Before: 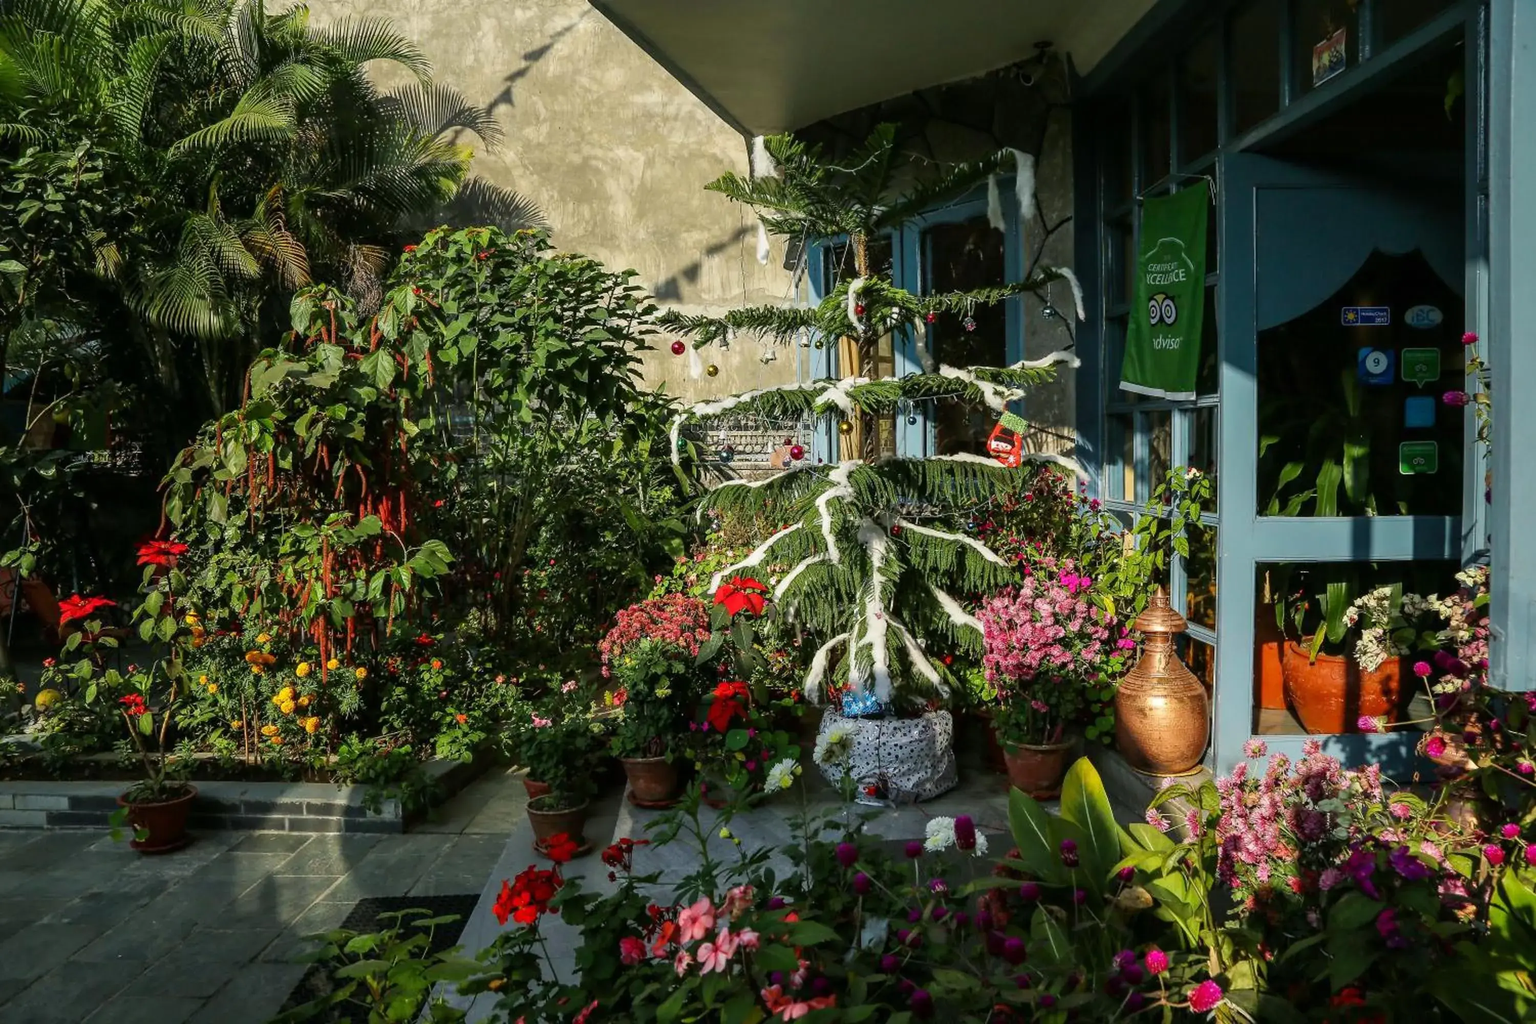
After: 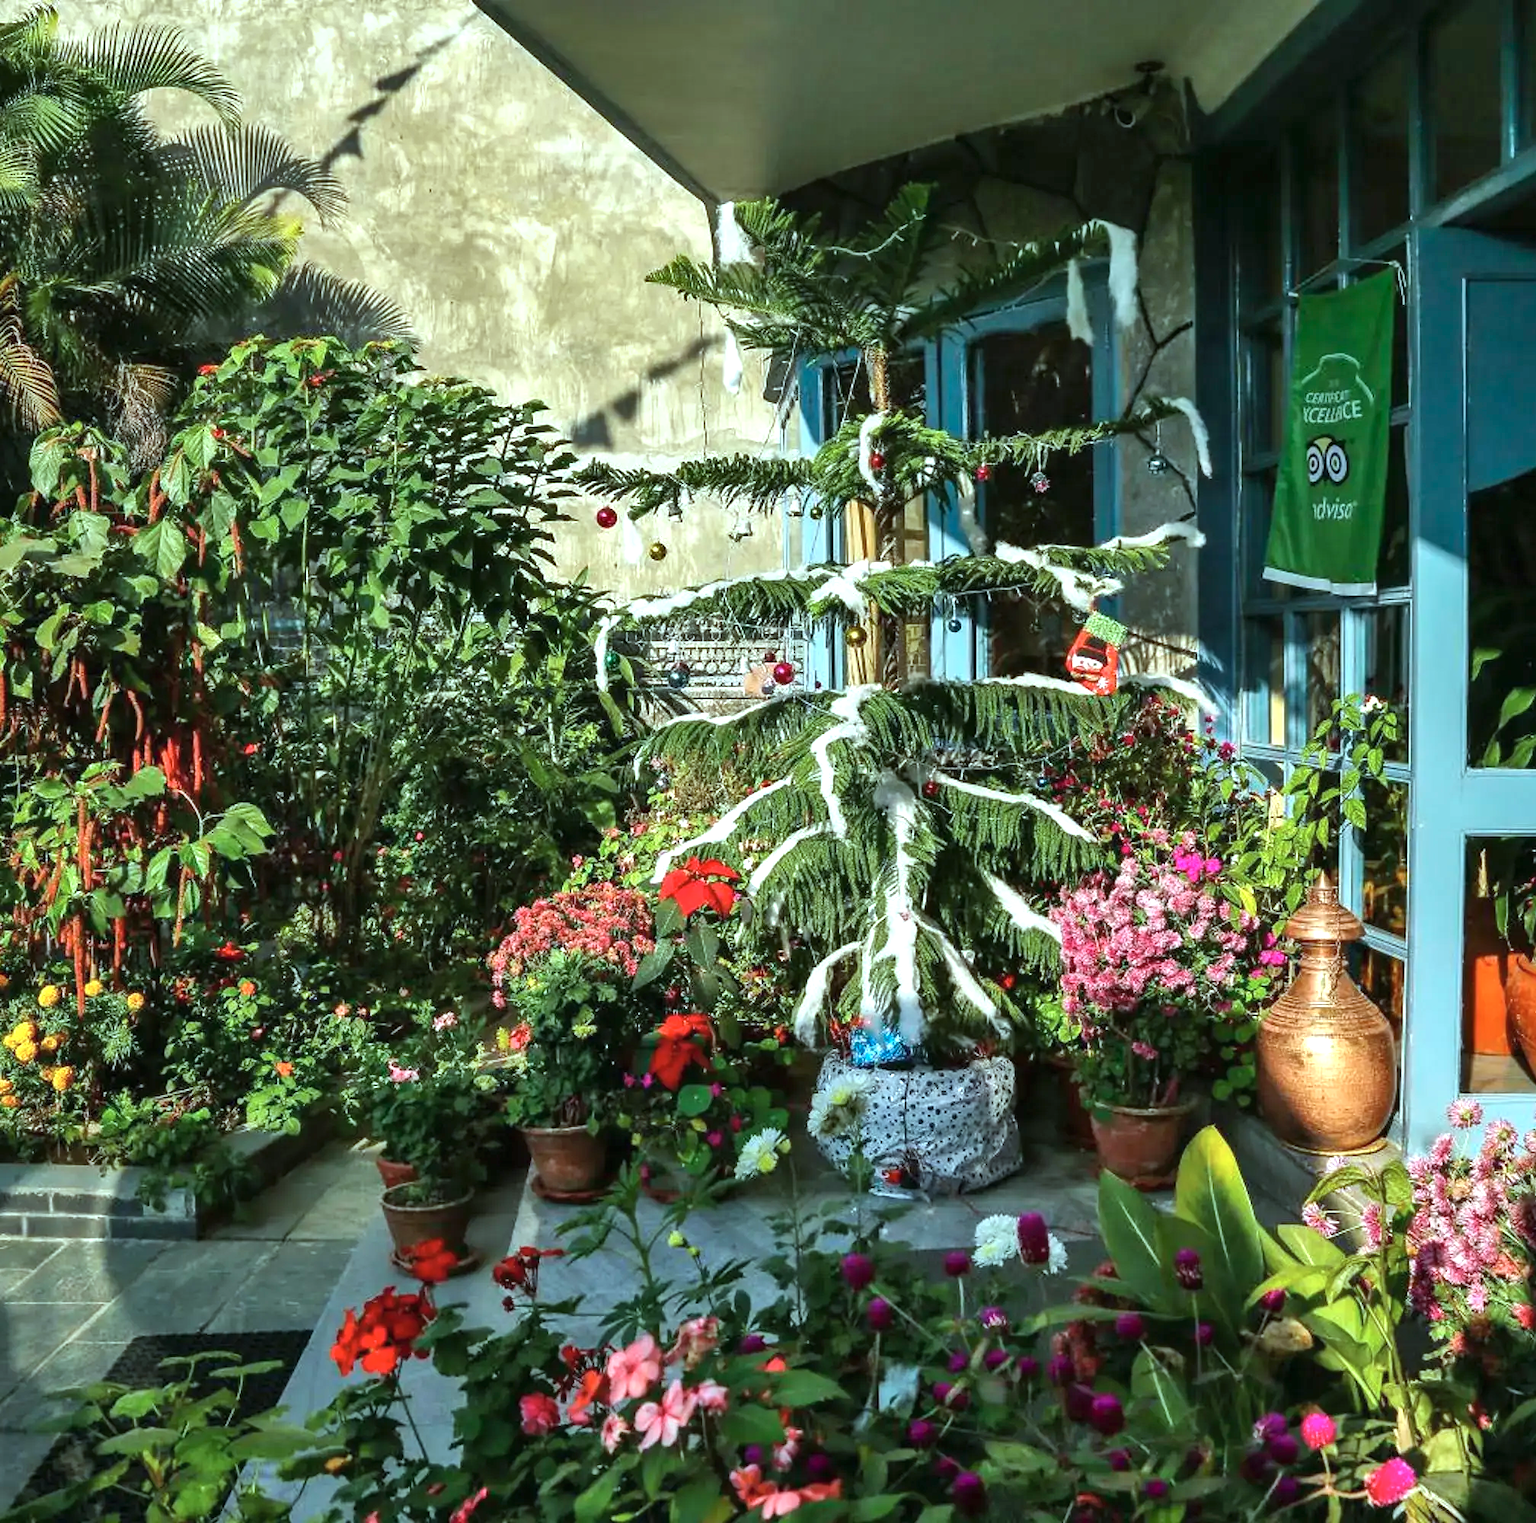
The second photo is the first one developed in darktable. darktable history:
crop and rotate: left 17.622%, right 15.132%
color correction: highlights a* -10.21, highlights b* -10.36
exposure: black level correction 0, exposure 0.701 EV, compensate highlight preservation false
shadows and highlights: white point adjustment 0.956, soften with gaussian
